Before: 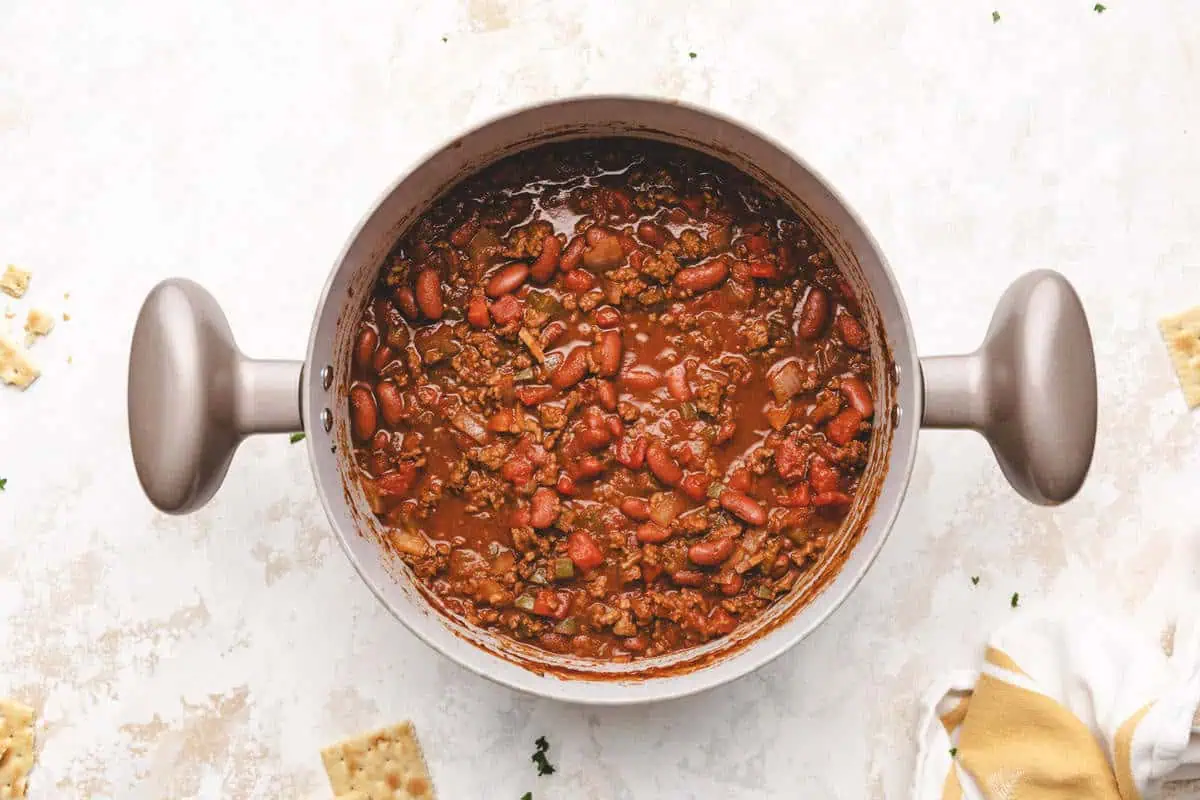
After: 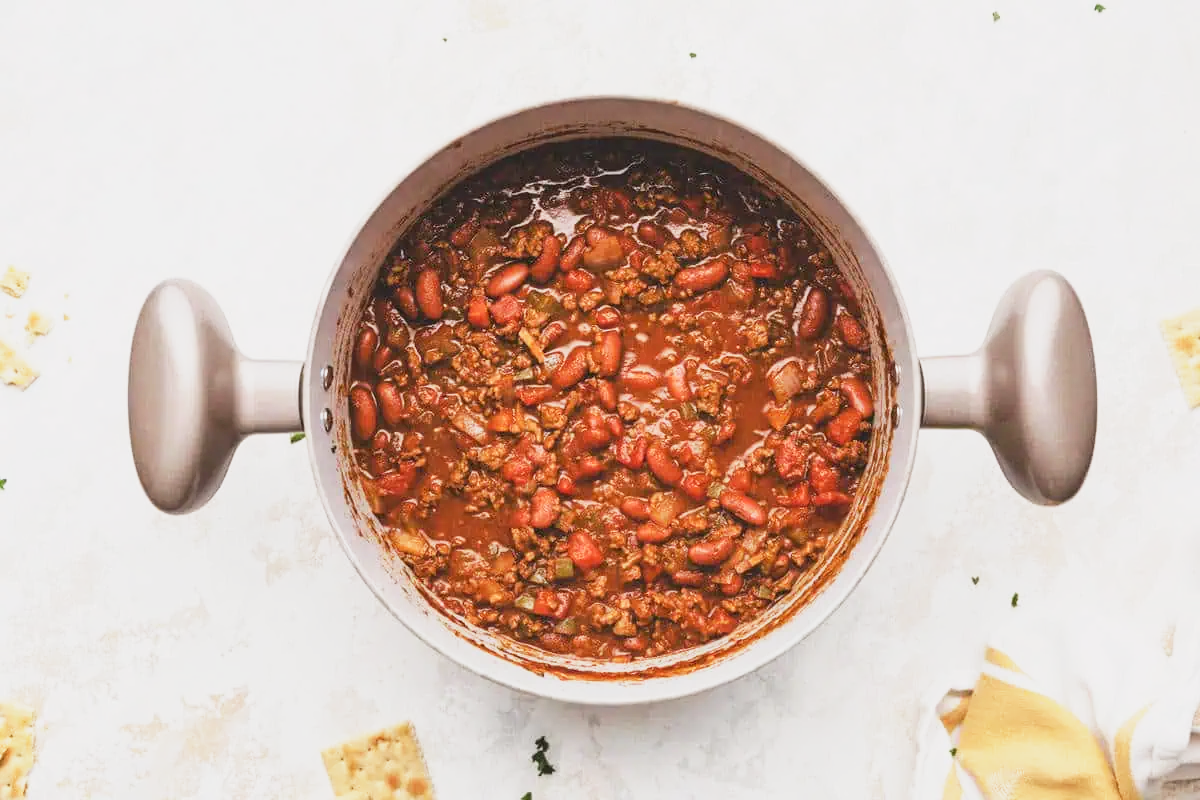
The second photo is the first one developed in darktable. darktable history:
base curve: curves: ch0 [(0, 0) (0.088, 0.125) (0.176, 0.251) (0.354, 0.501) (0.613, 0.749) (1, 0.877)], preserve colors none
